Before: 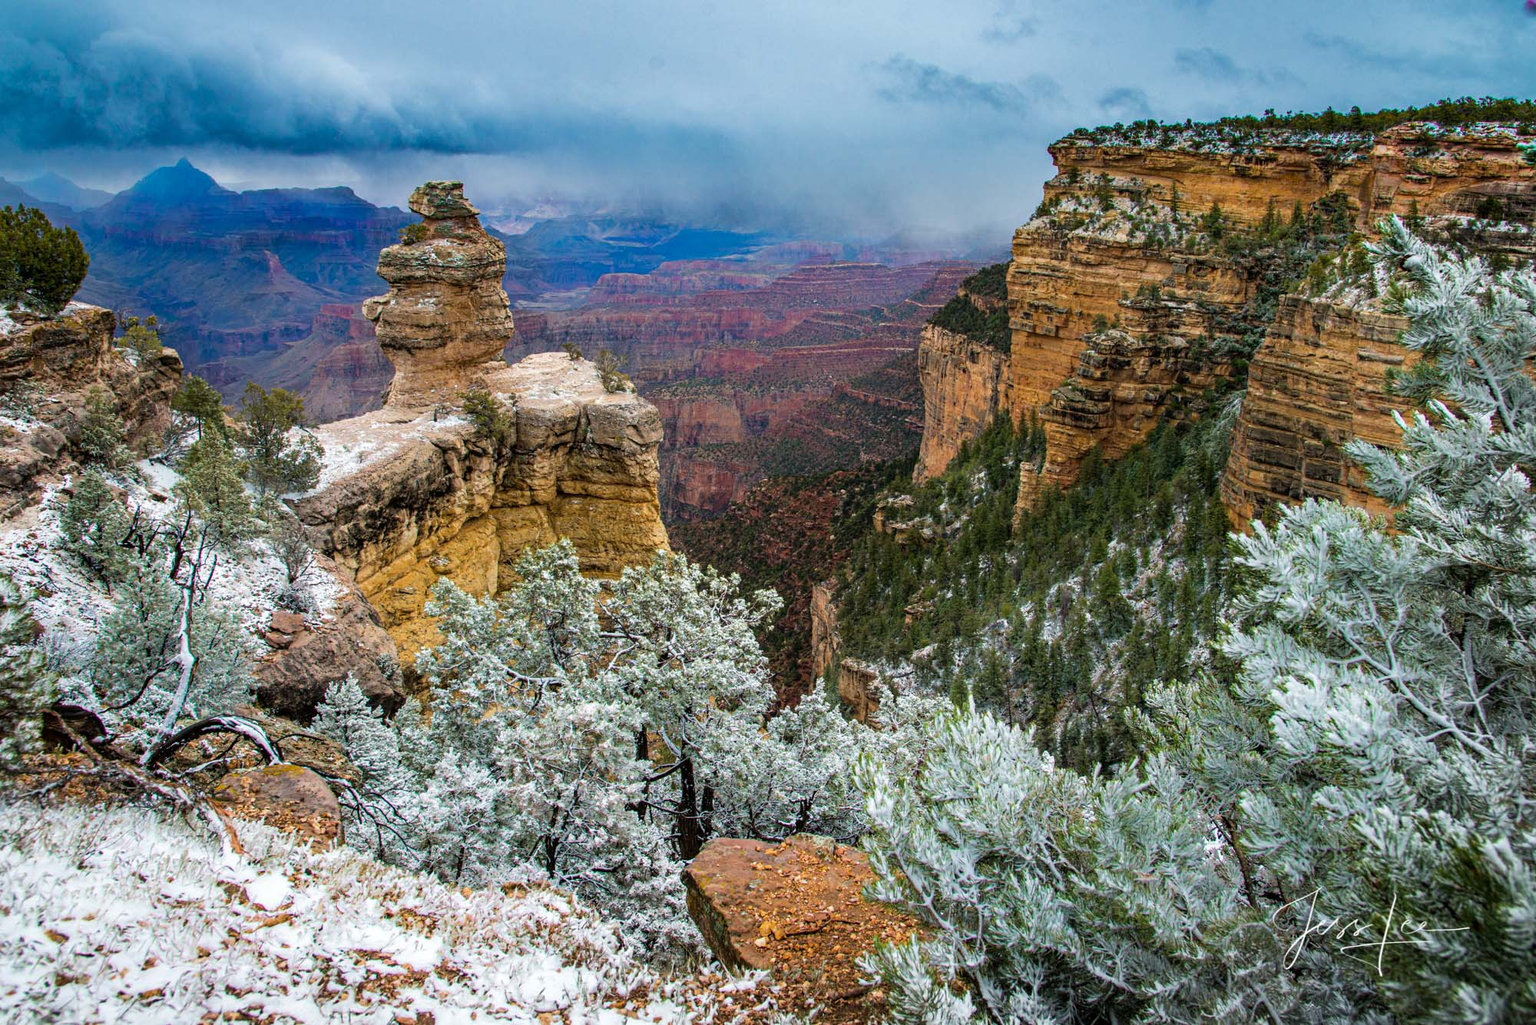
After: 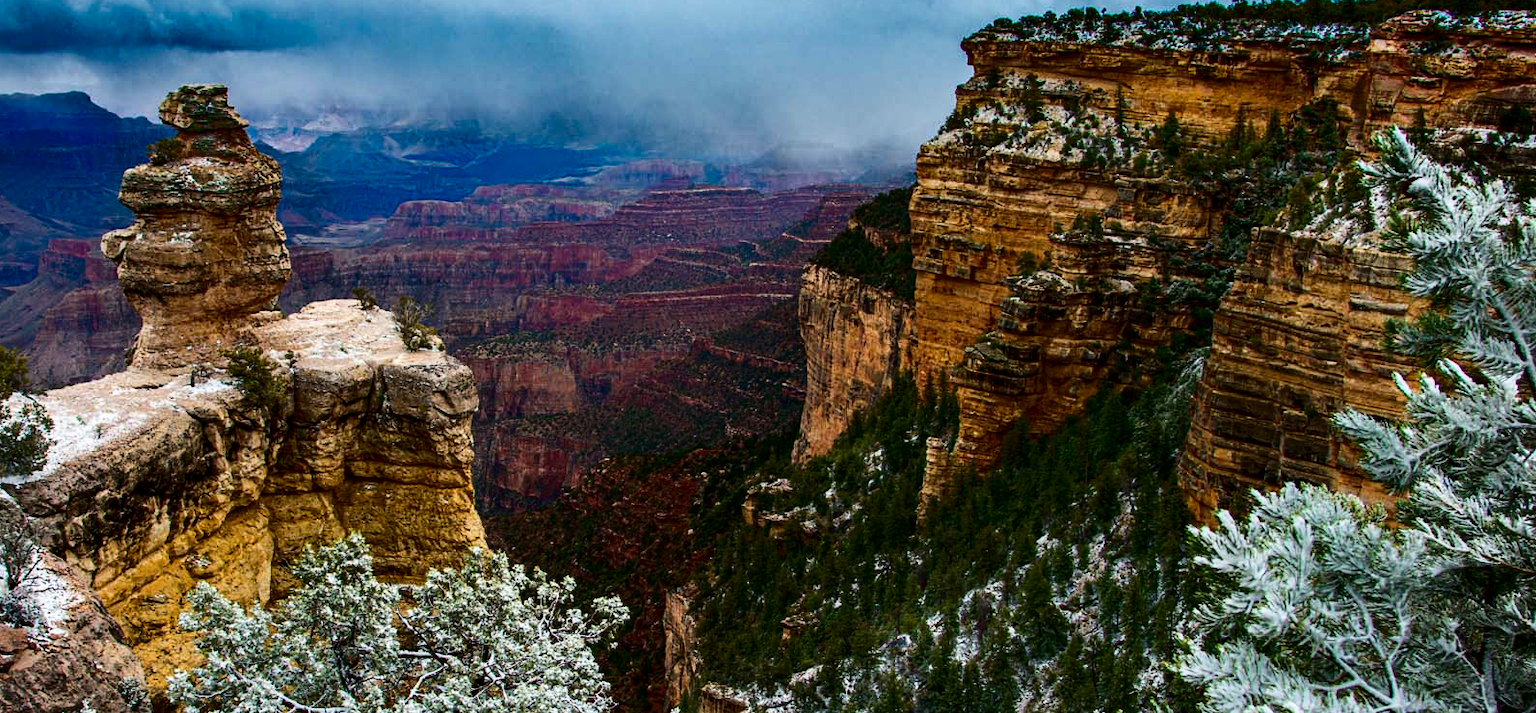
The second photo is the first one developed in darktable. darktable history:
contrast brightness saturation: contrast 0.239, brightness -0.228, saturation 0.14
crop: left 18.391%, top 11.098%, right 1.901%, bottom 33.403%
